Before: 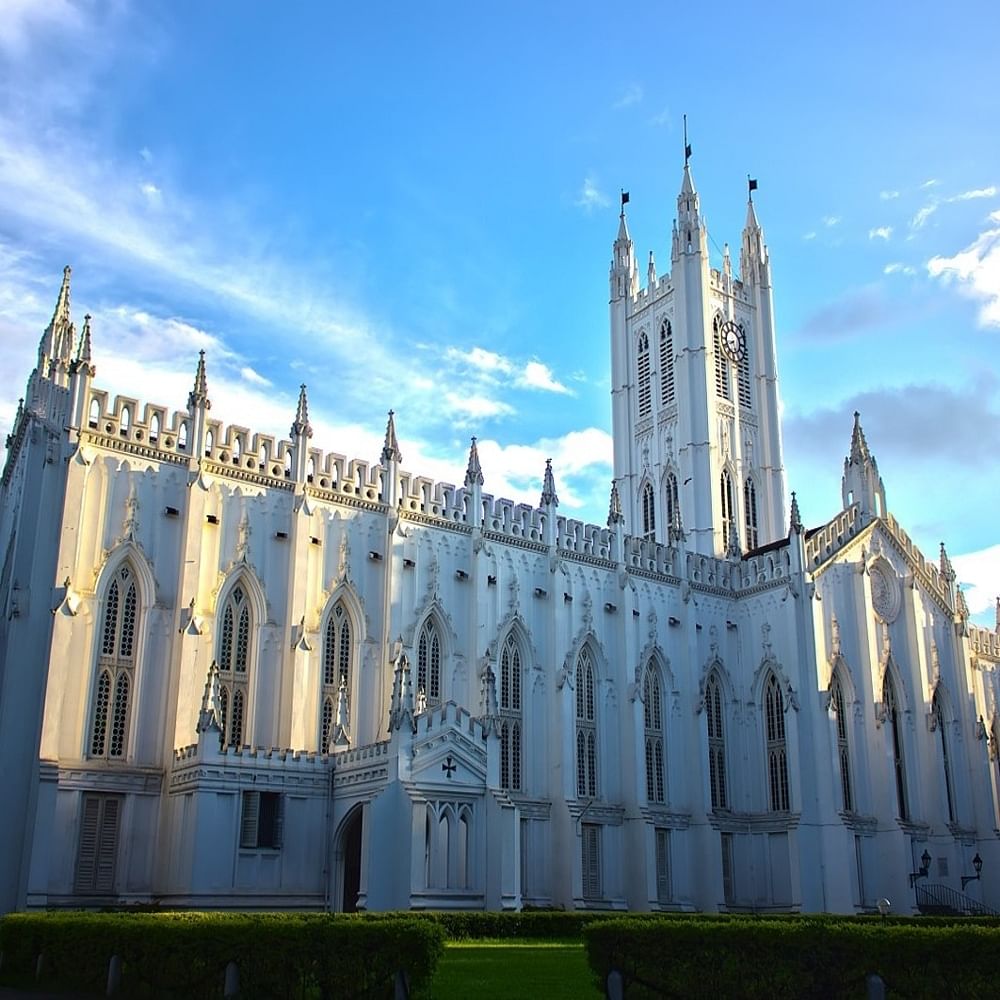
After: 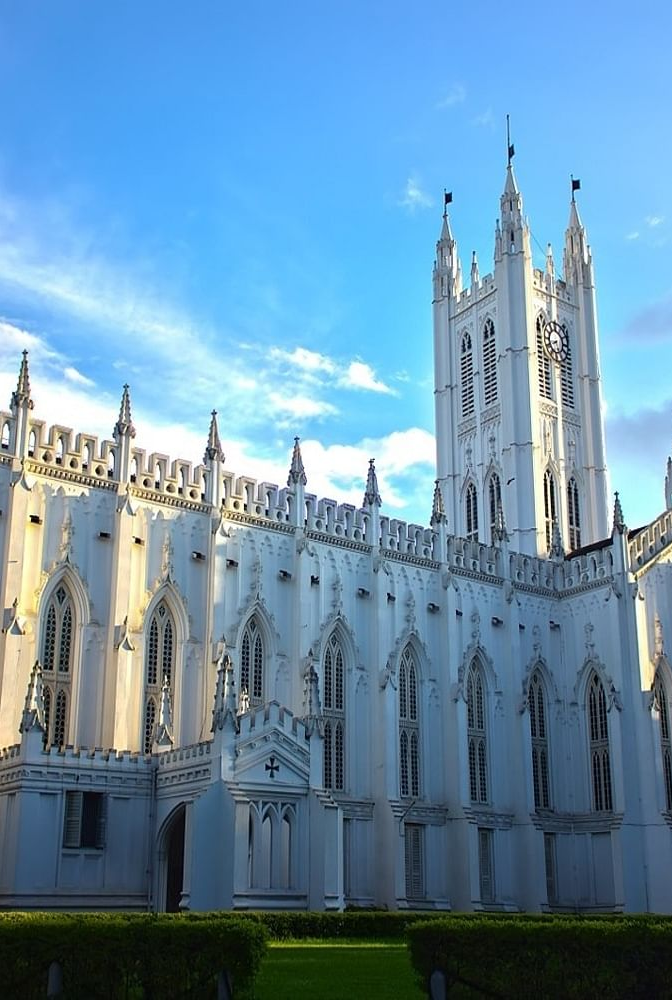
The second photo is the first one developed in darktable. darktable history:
crop and rotate: left 17.709%, right 15.081%
